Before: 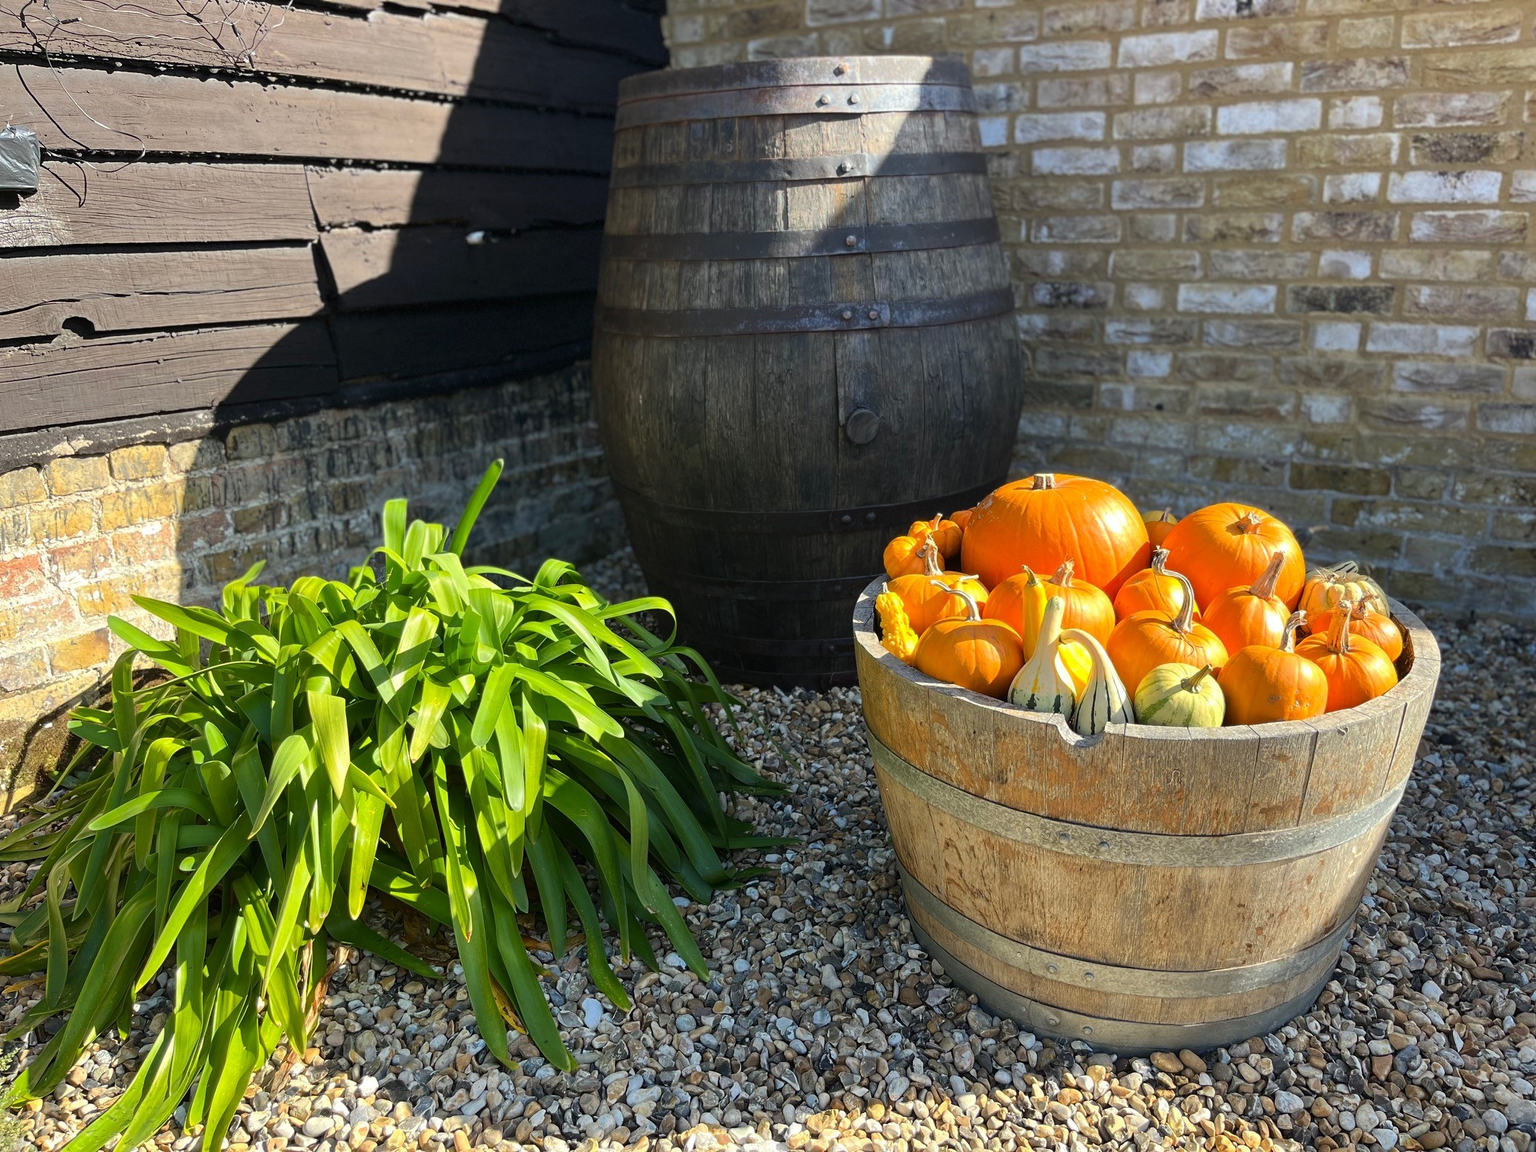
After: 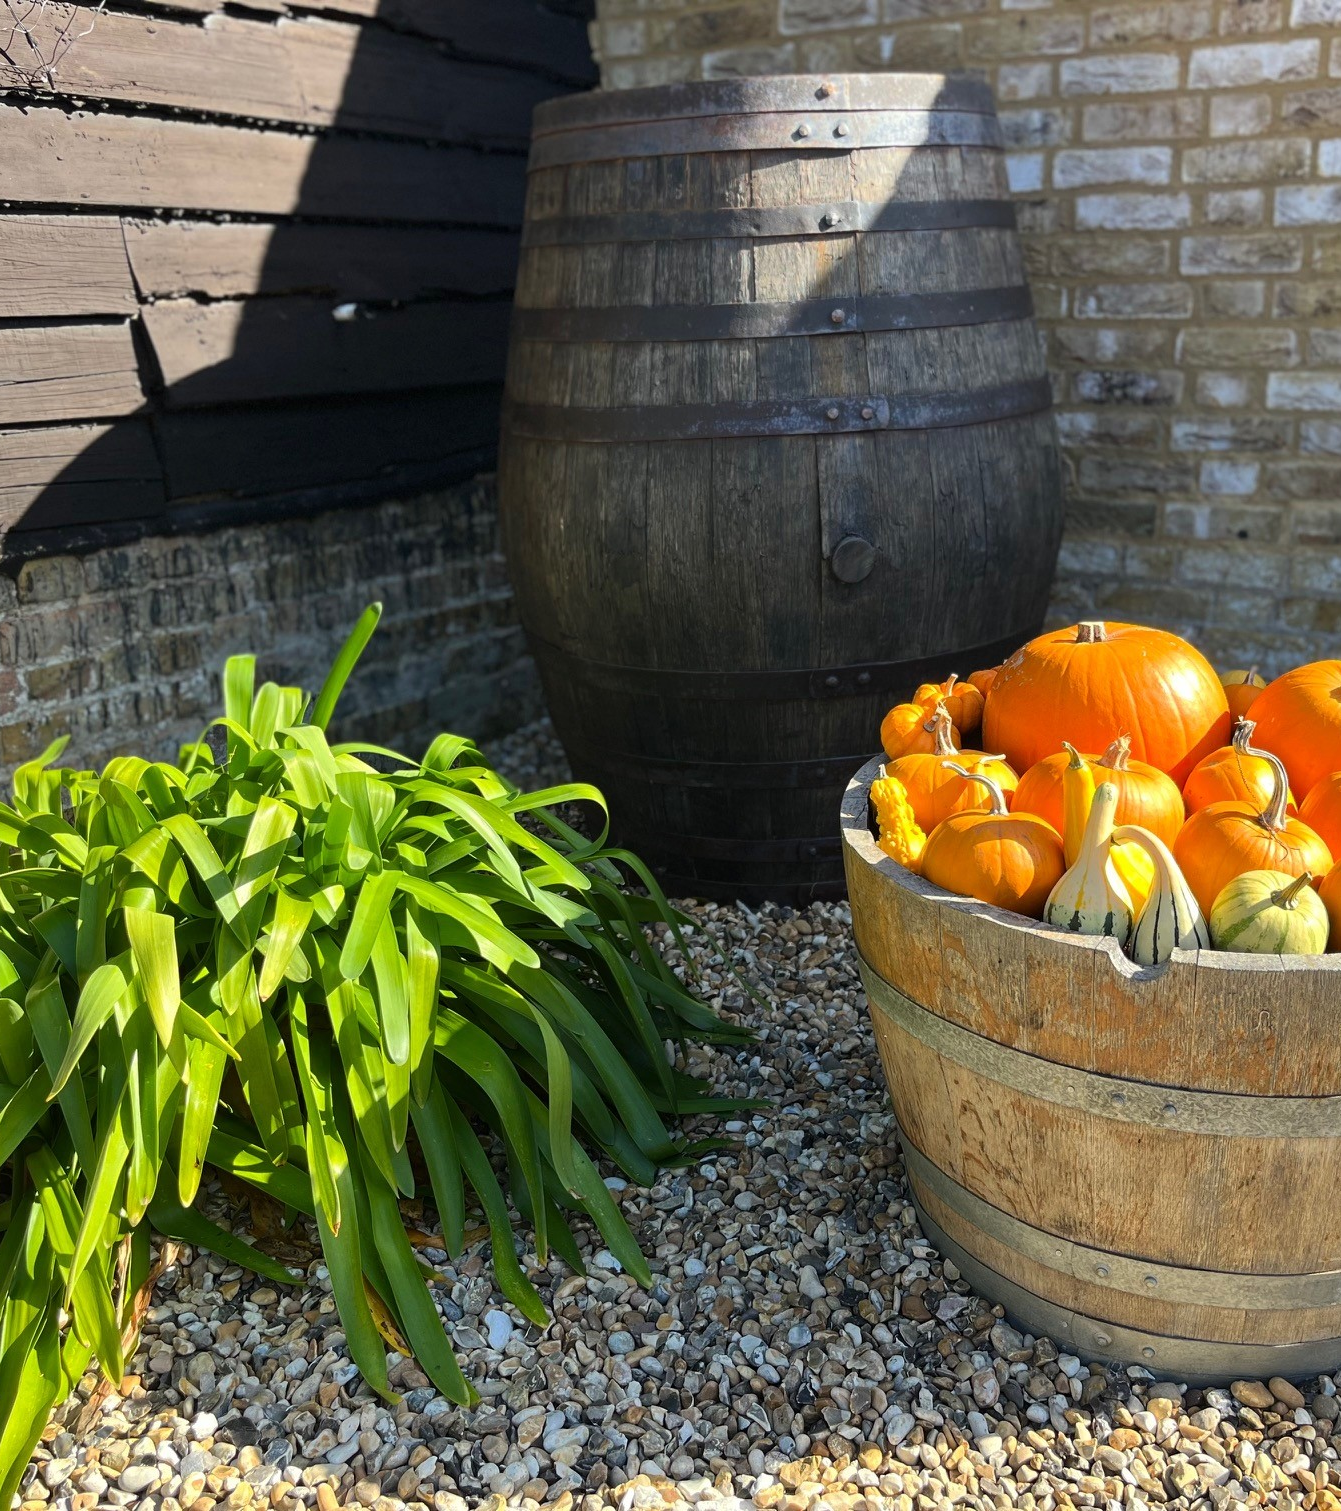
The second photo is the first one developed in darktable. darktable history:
crop and rotate: left 13.857%, right 19.587%
